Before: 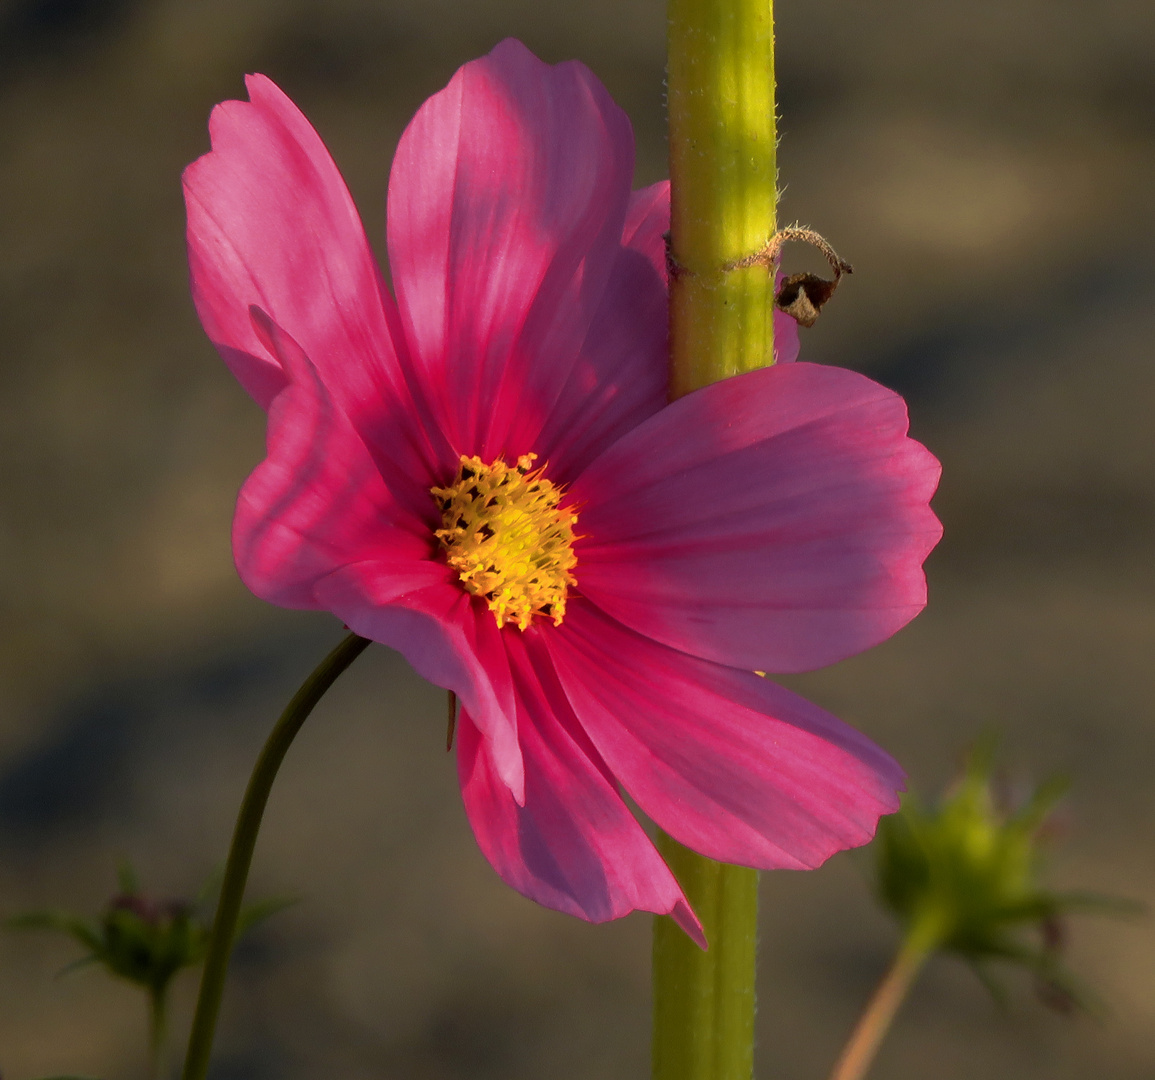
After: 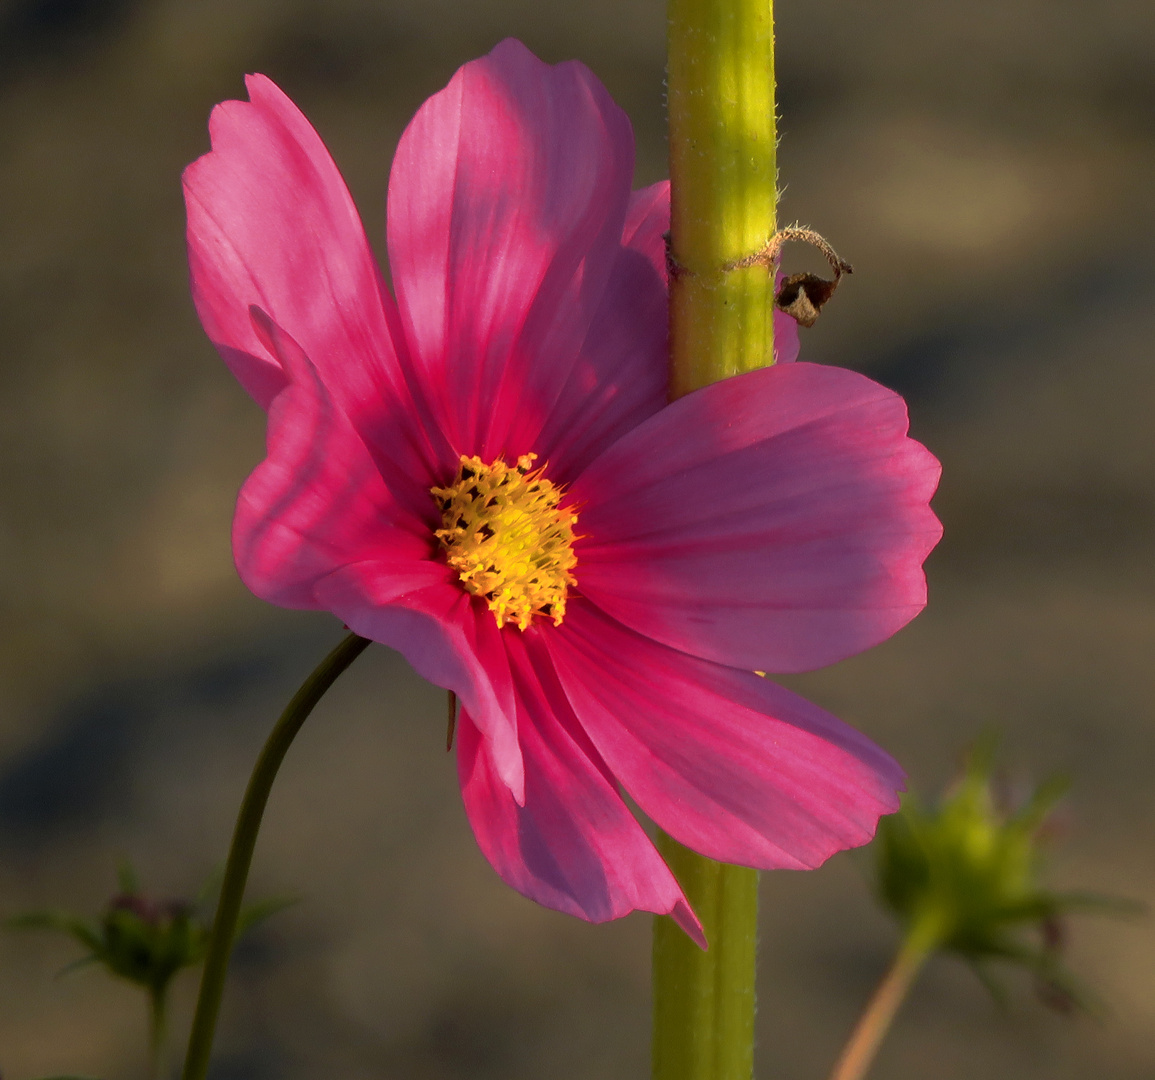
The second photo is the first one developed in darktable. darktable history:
exposure: exposure 0.084 EV, compensate exposure bias true, compensate highlight preservation false
